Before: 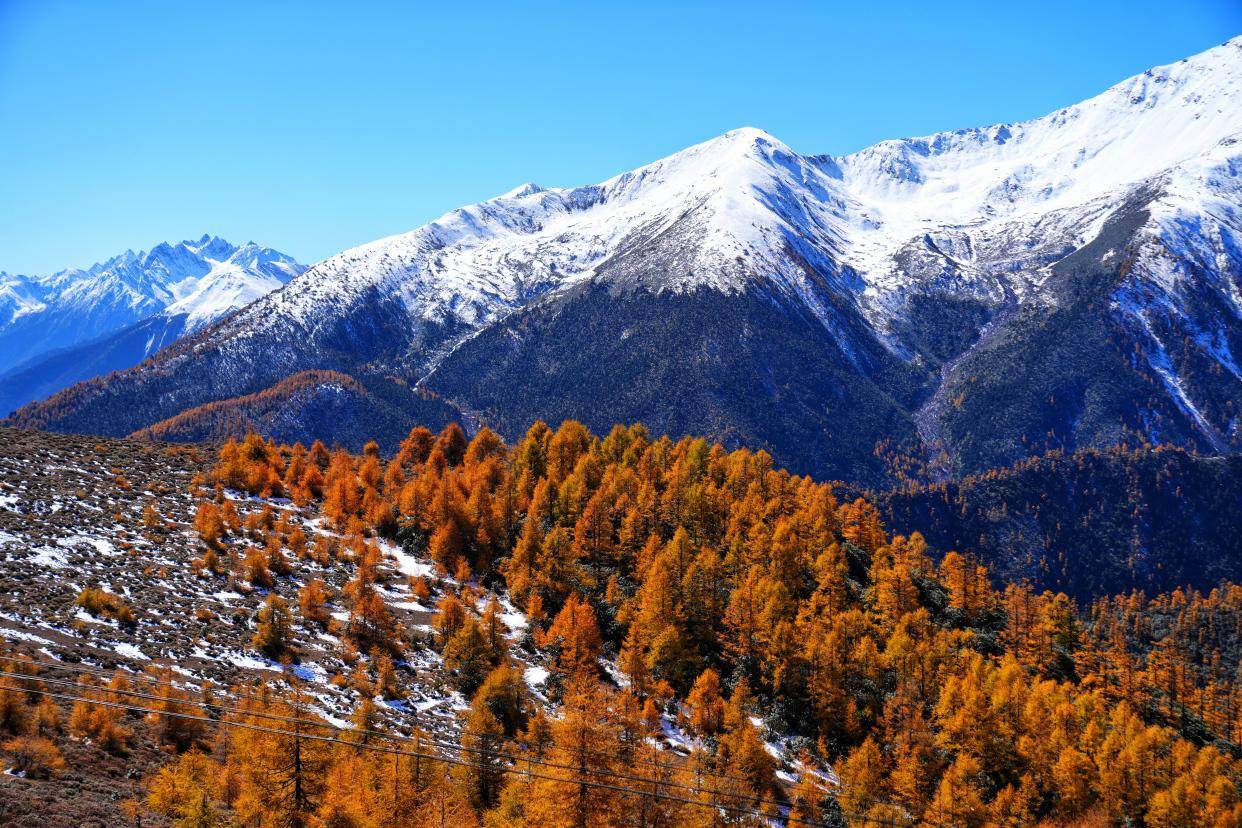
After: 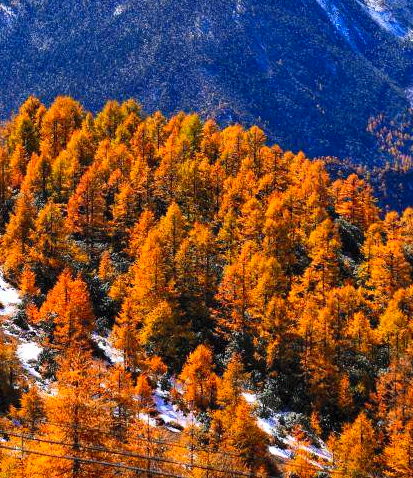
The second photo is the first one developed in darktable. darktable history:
crop: left 40.871%, top 39.249%, right 25.864%, bottom 2.986%
contrast brightness saturation: contrast 0.242, brightness 0.266, saturation 0.38
